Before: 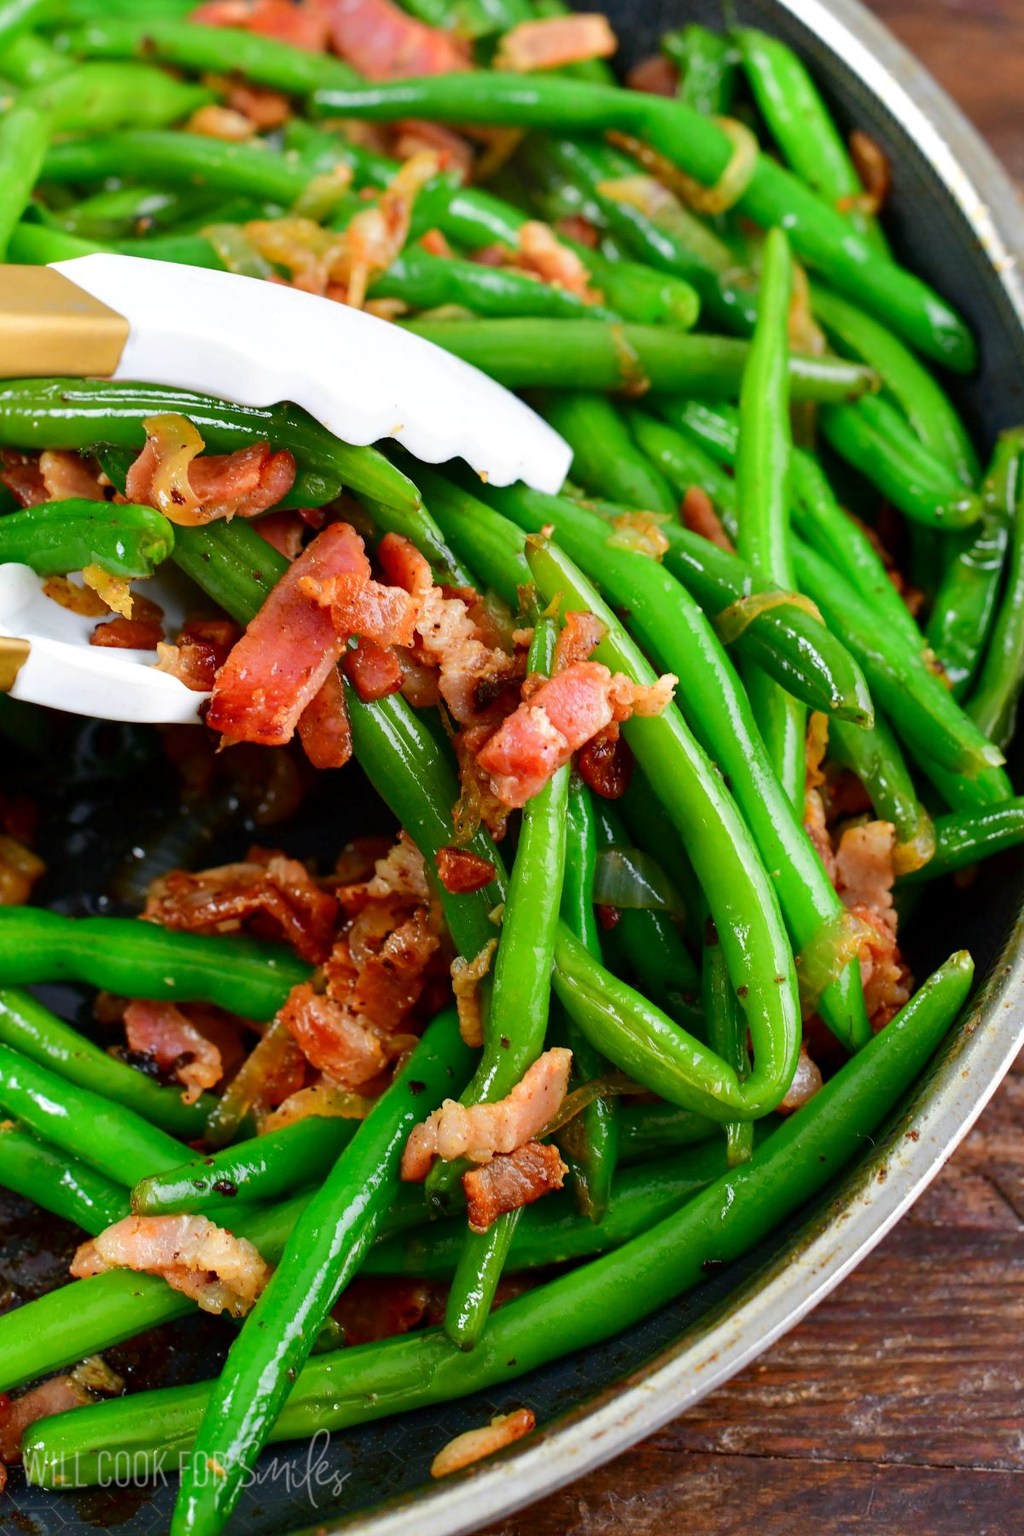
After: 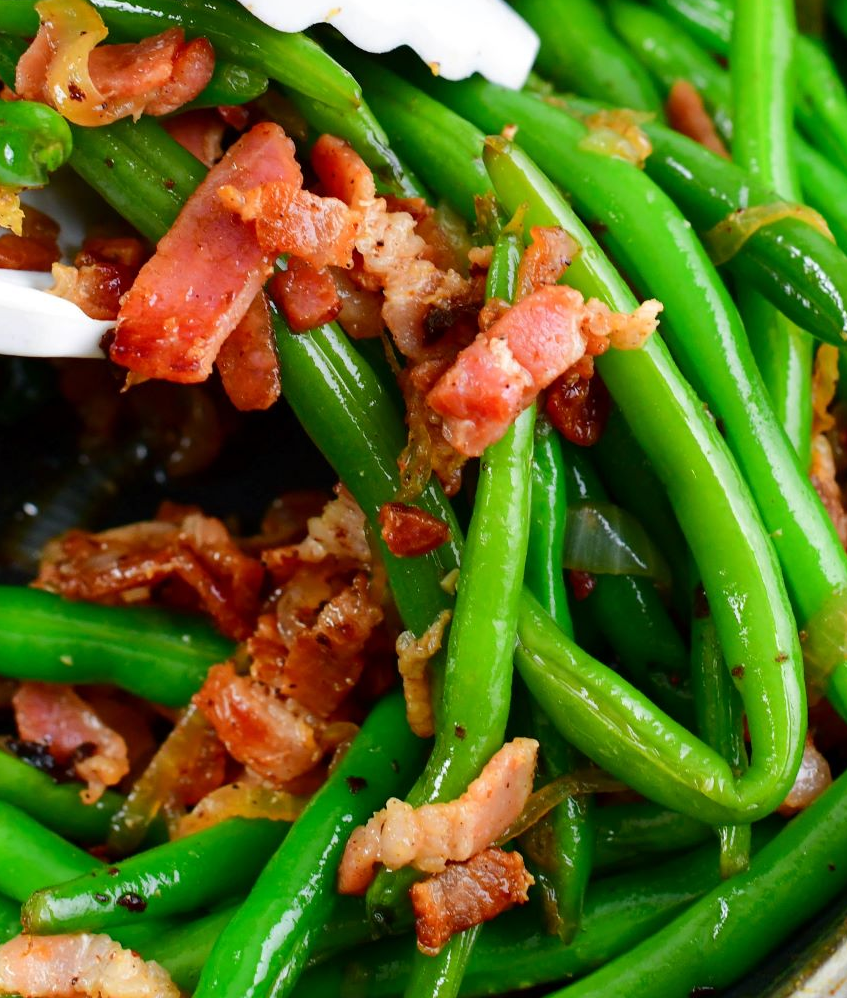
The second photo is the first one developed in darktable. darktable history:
crop: left 11.068%, top 27.269%, right 18.312%, bottom 17.273%
